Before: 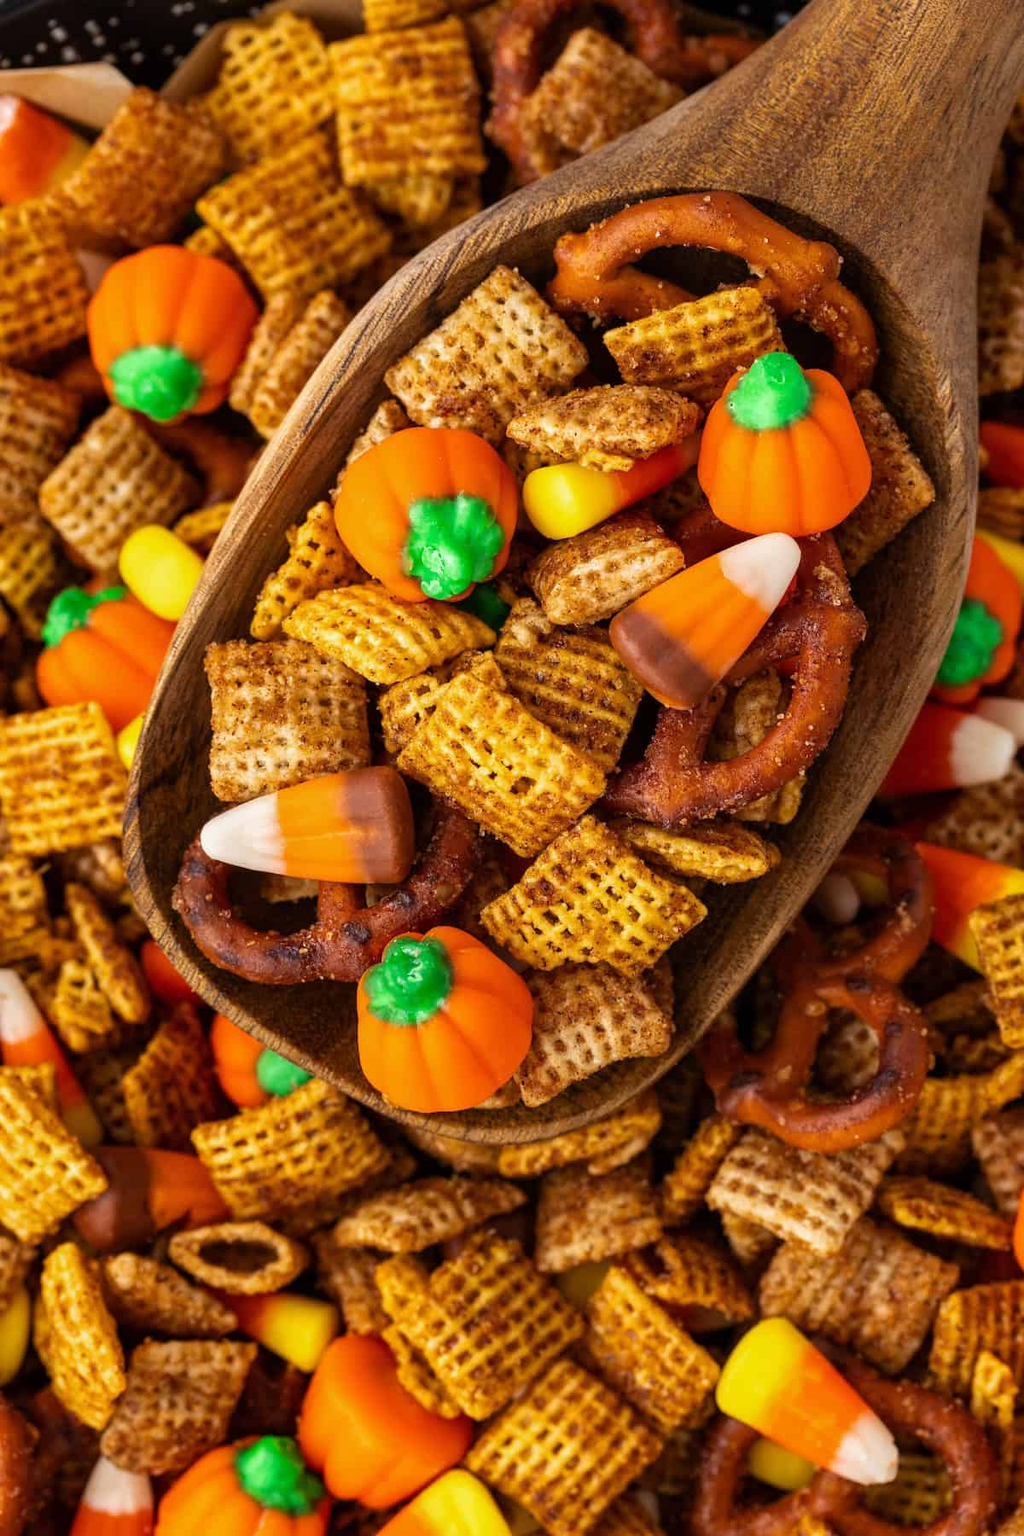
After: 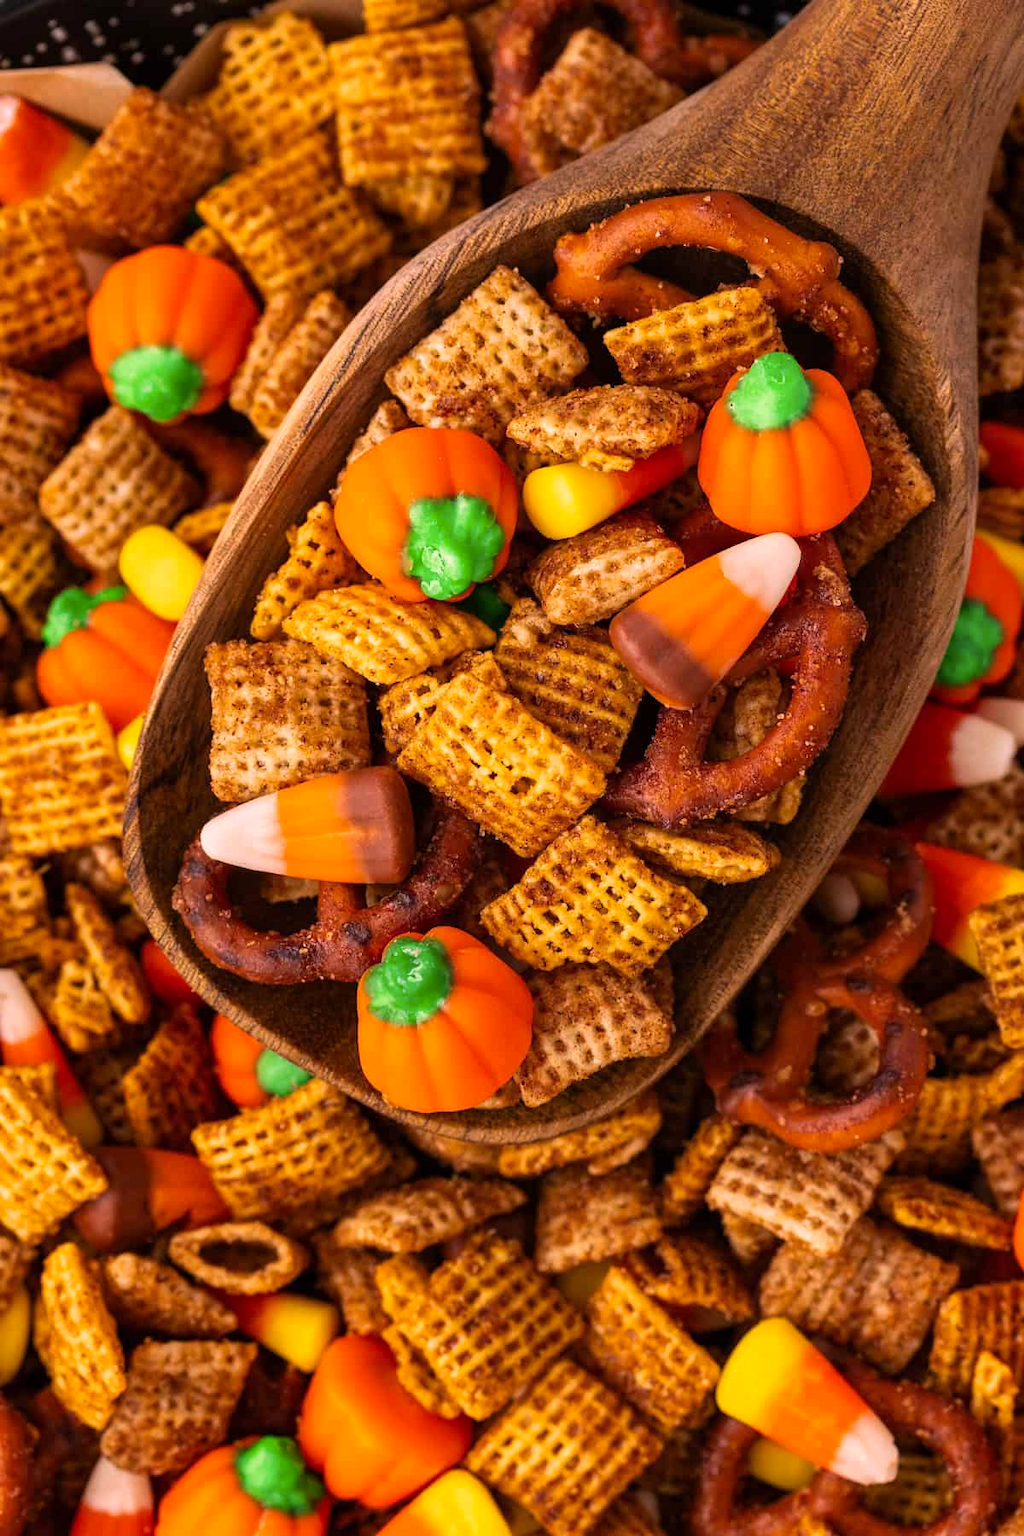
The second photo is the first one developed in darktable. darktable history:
color correction: highlights a* 14.56, highlights b* 4.87
